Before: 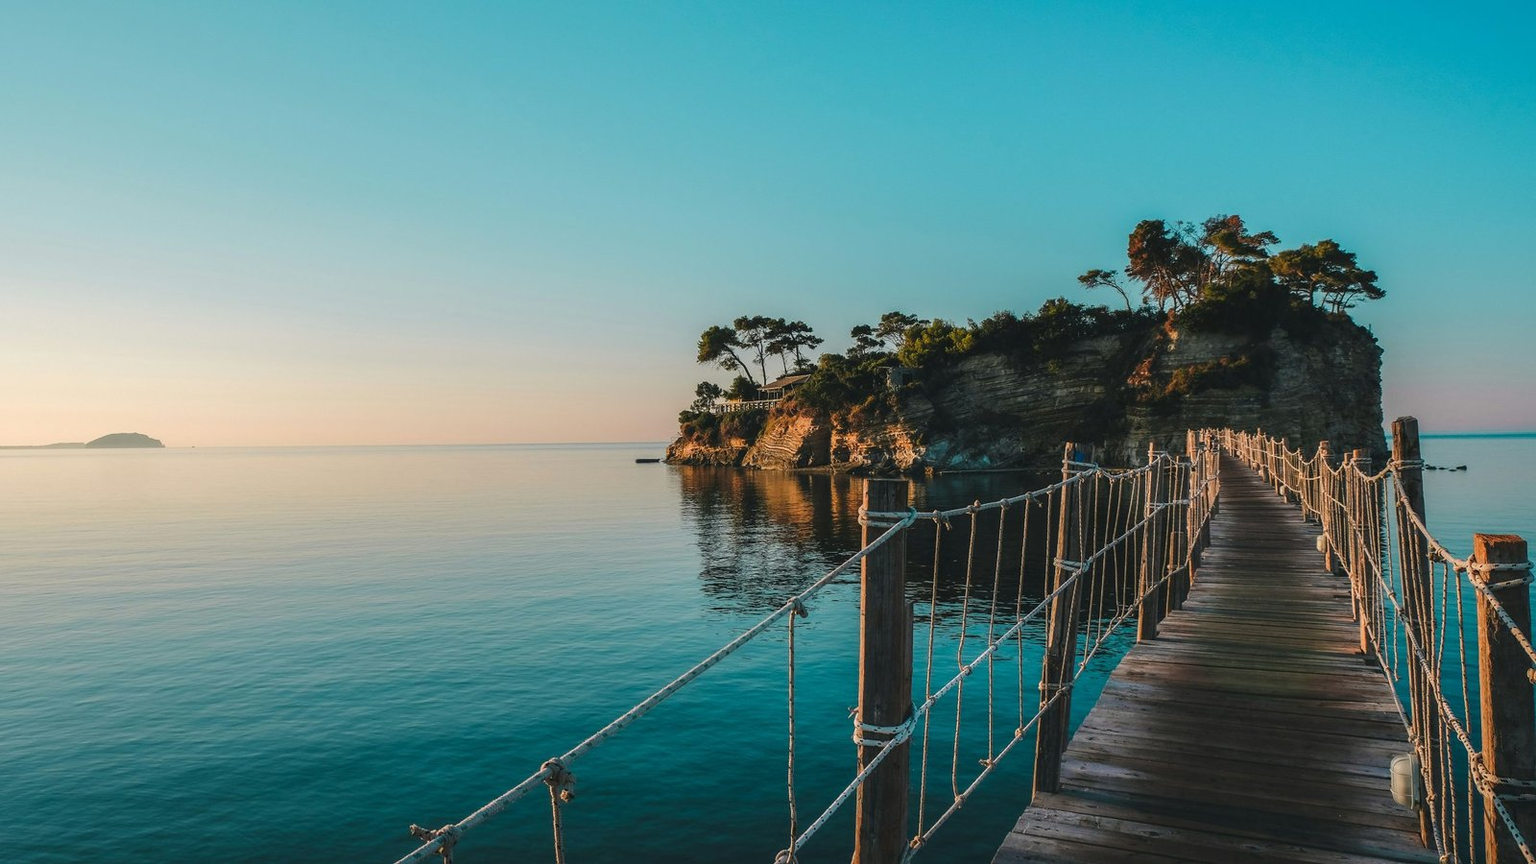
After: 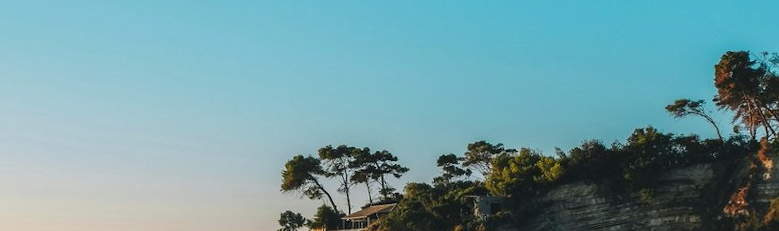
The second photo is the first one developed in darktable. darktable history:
exposure: exposure 0.081 EV, compensate highlight preservation false
crop: left 28.64%, top 16.832%, right 26.637%, bottom 58.055%
white balance: red 0.976, blue 1.04
rotate and perspective: rotation 0.128°, lens shift (vertical) -0.181, lens shift (horizontal) -0.044, shear 0.001, automatic cropping off
